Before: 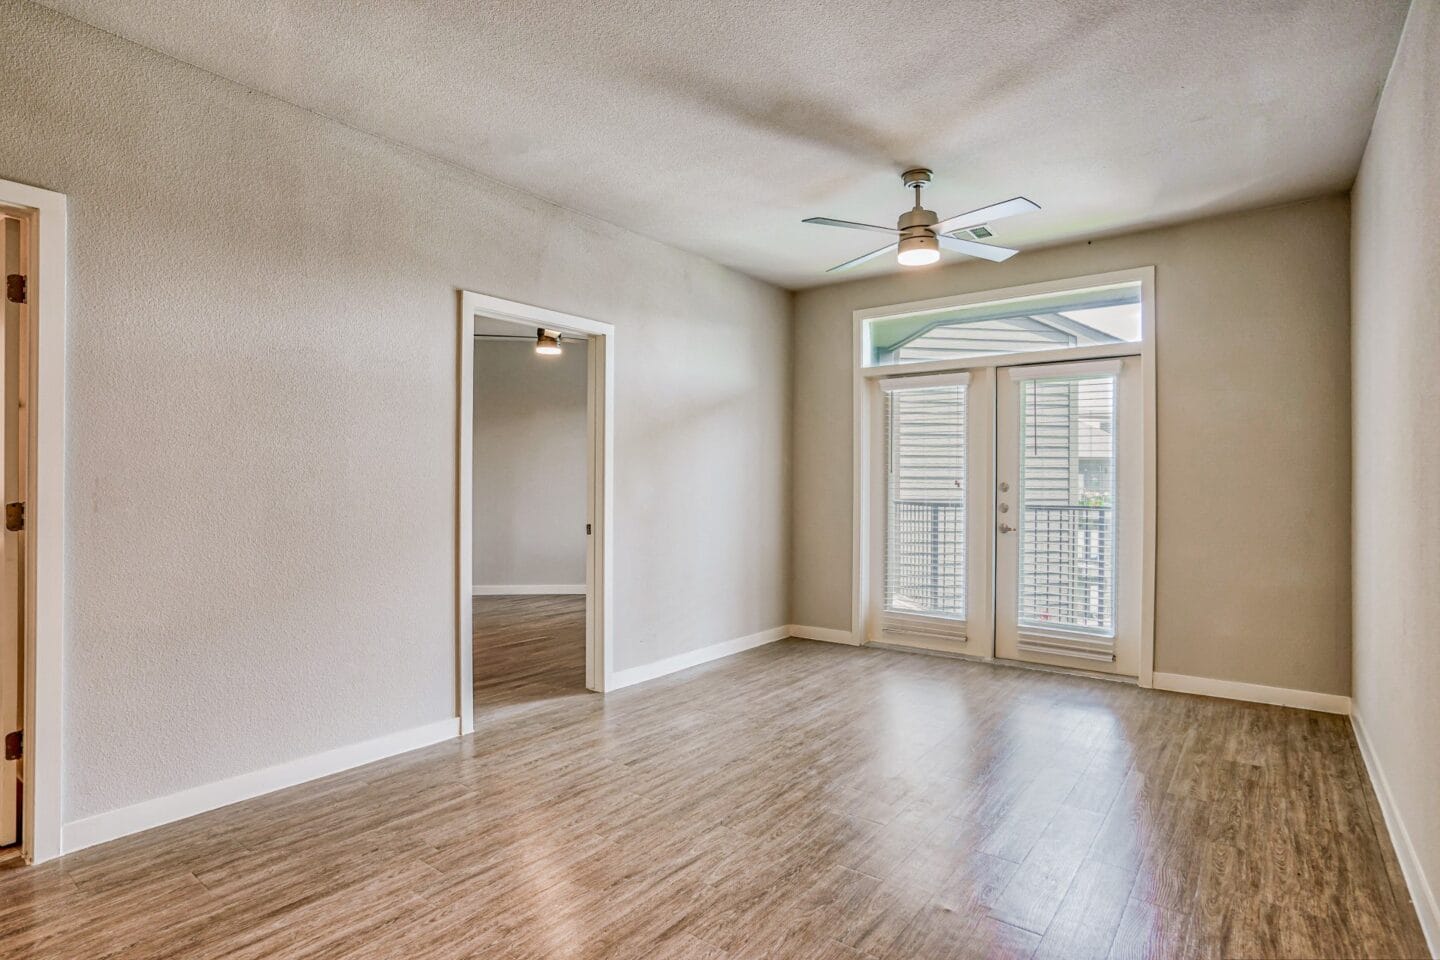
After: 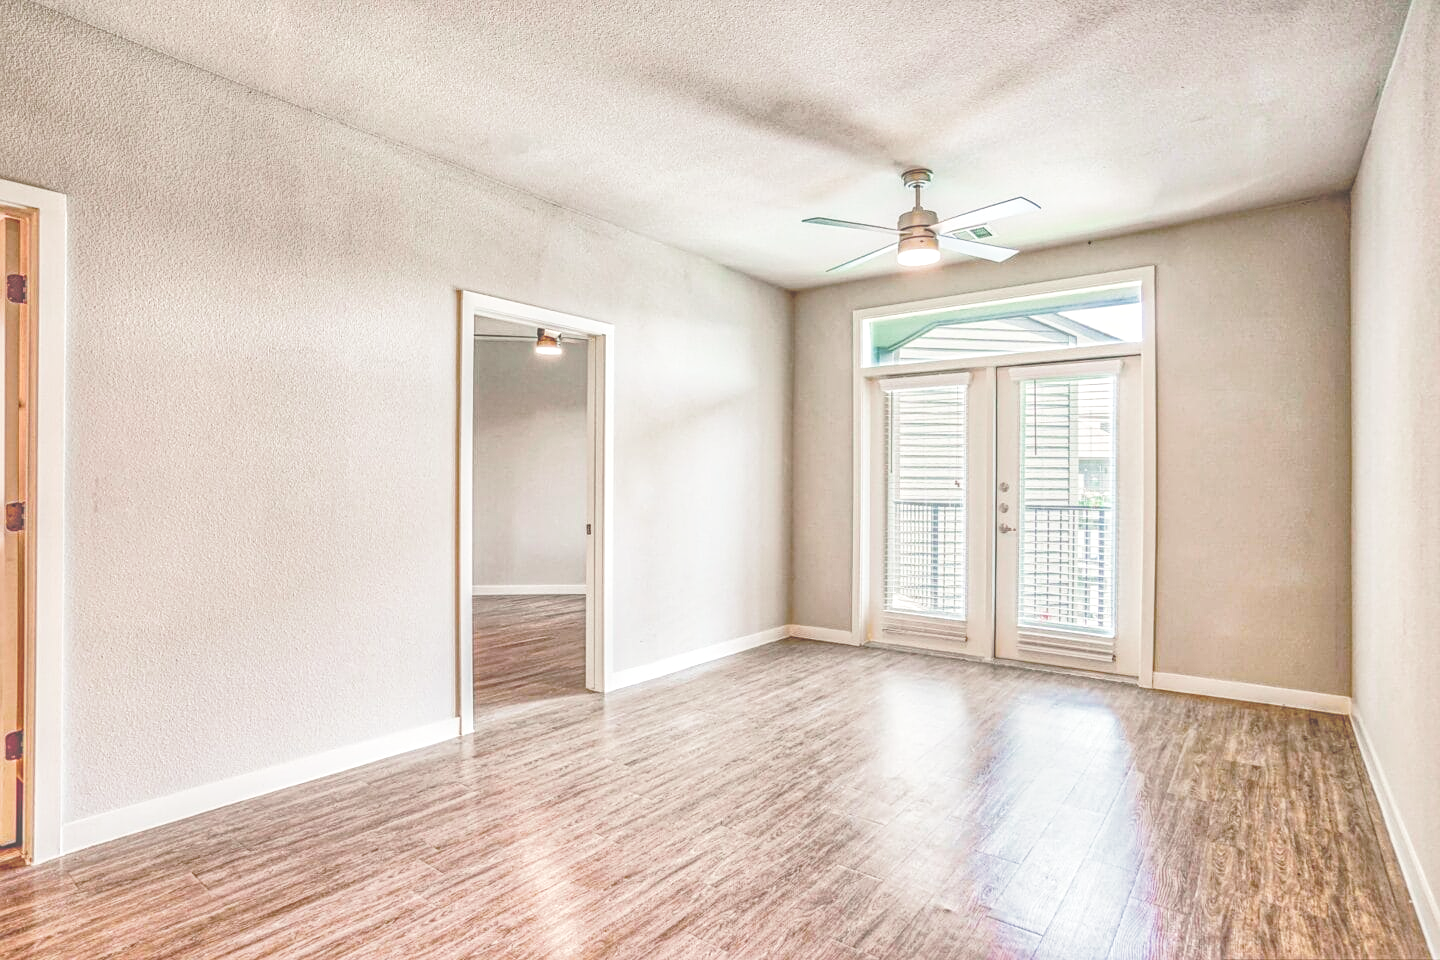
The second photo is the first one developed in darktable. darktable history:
base curve: curves: ch0 [(0, 0) (0.028, 0.03) (0.121, 0.232) (0.46, 0.748) (0.859, 0.968) (1, 1)], preserve colors none
haze removal: adaptive false
local contrast: highlights 66%, shadows 34%, detail 166%, midtone range 0.2
sharpen: amount 0.216
exposure: black level correction -0.042, exposure 0.064 EV, compensate exposure bias true, compensate highlight preservation false
tone curve: curves: ch0 [(0, 0) (0.059, 0.027) (0.162, 0.125) (0.304, 0.279) (0.547, 0.532) (0.828, 0.815) (1, 0.983)]; ch1 [(0, 0) (0.23, 0.166) (0.34, 0.308) (0.371, 0.337) (0.429, 0.411) (0.477, 0.462) (0.499, 0.498) (0.529, 0.537) (0.559, 0.582) (0.743, 0.798) (1, 1)]; ch2 [(0, 0) (0.431, 0.414) (0.498, 0.503) (0.524, 0.528) (0.568, 0.546) (0.6, 0.597) (0.634, 0.645) (0.728, 0.742) (1, 1)], color space Lab, independent channels, preserve colors none
